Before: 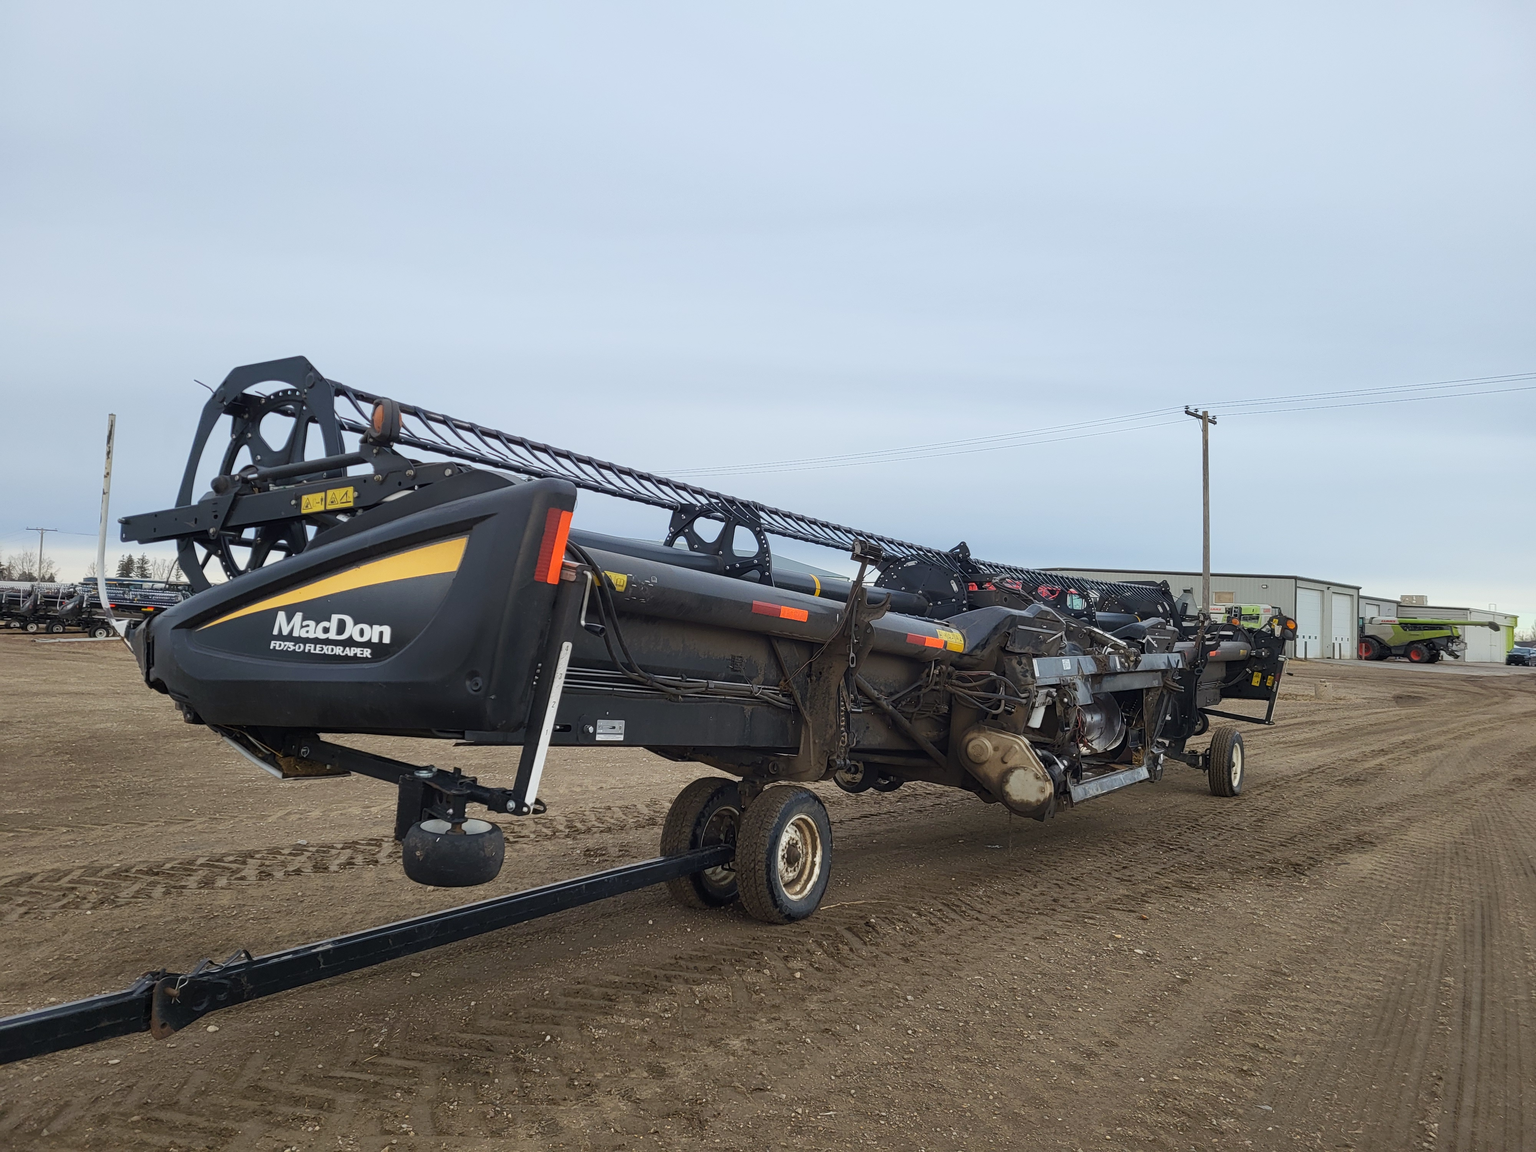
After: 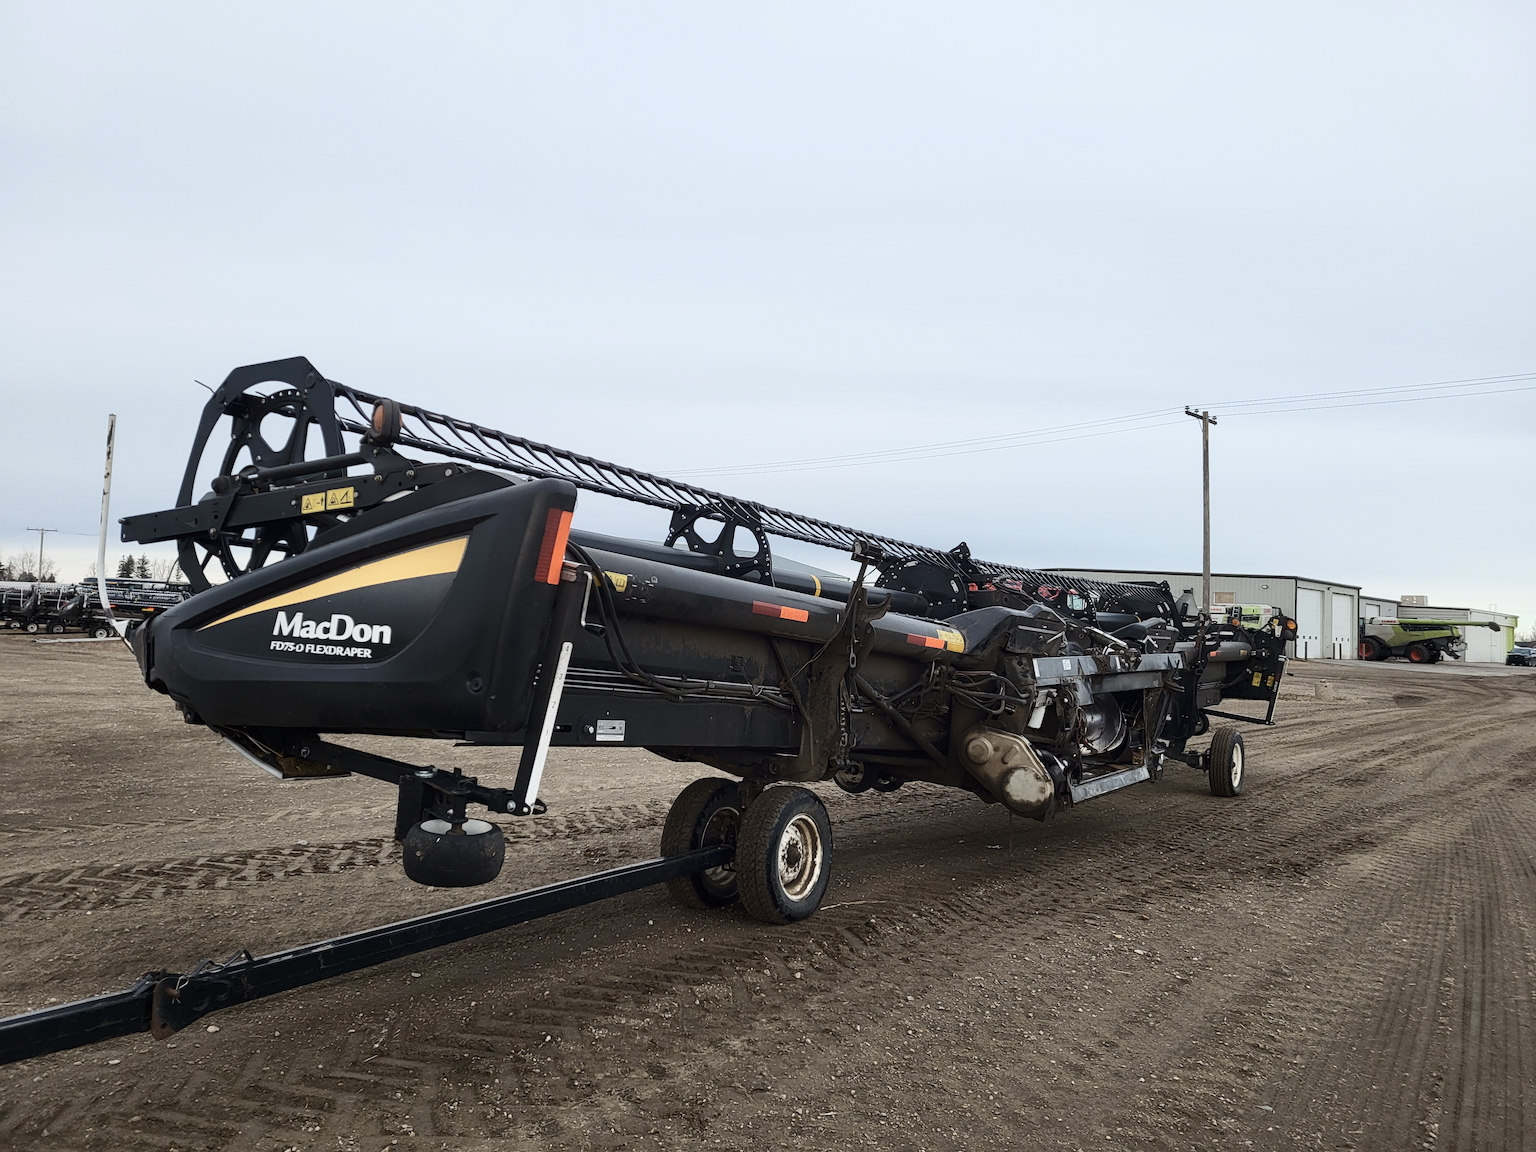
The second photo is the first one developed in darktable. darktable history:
contrast brightness saturation: contrast 0.246, saturation -0.316
exposure: compensate highlight preservation false
